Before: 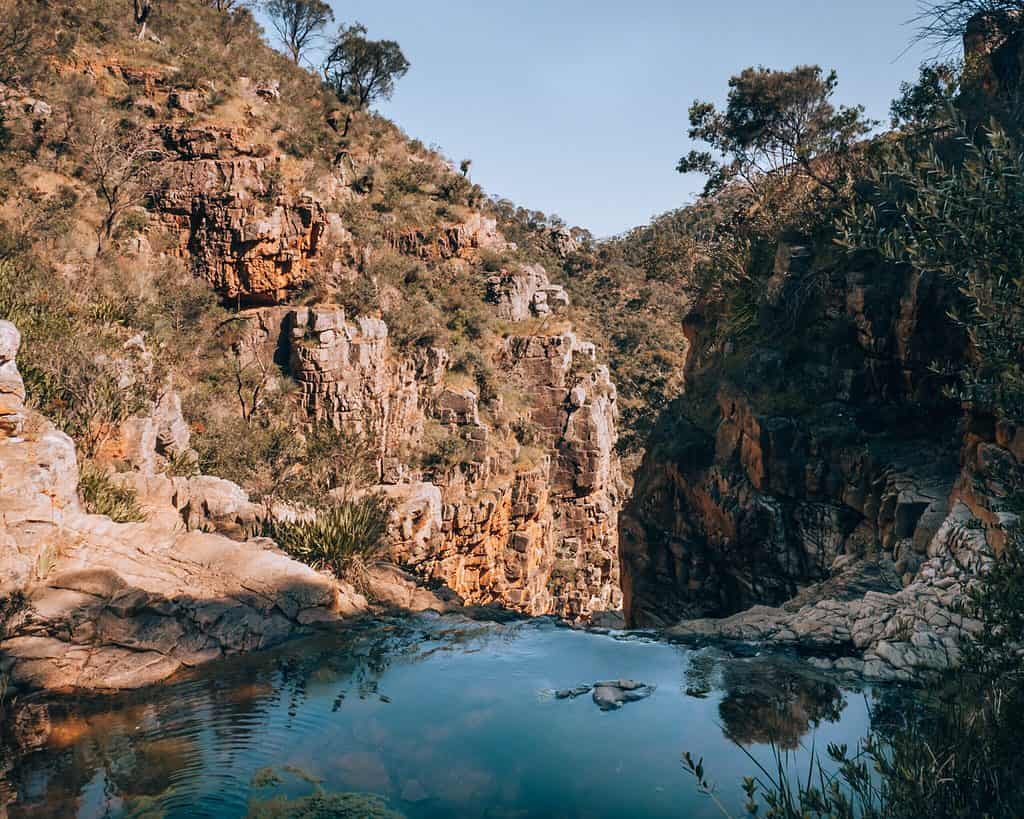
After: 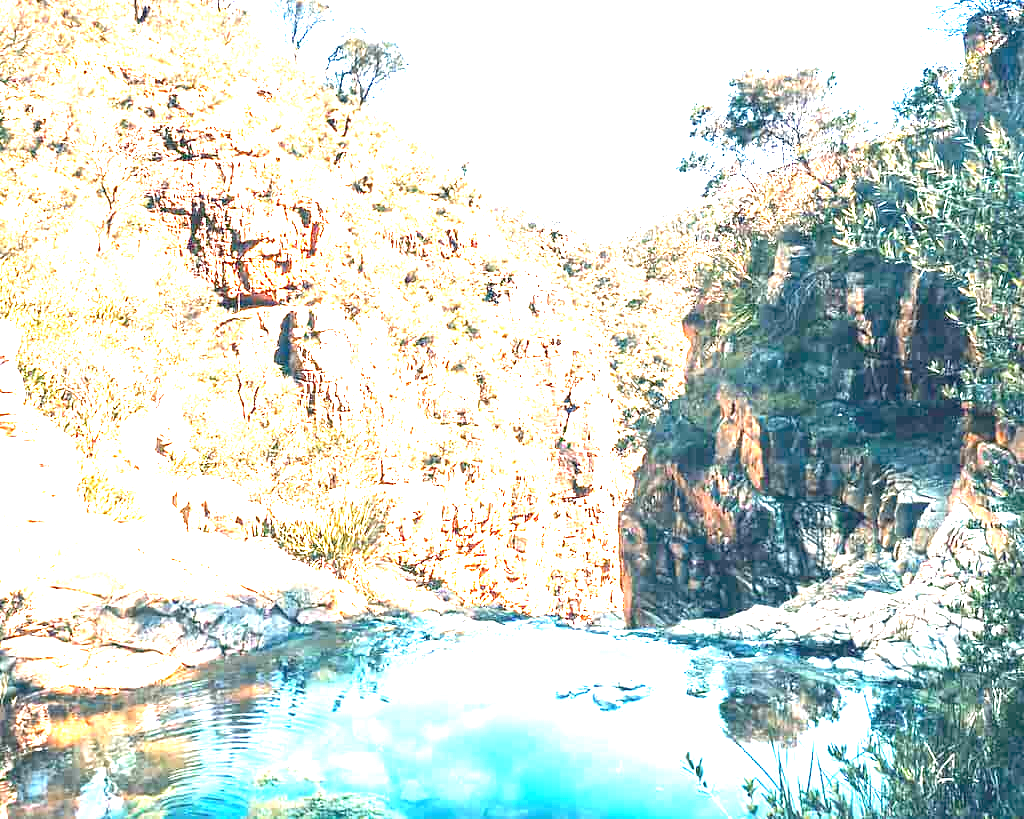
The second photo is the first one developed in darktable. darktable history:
exposure: black level correction 0, exposure 3.914 EV, compensate highlight preservation false
